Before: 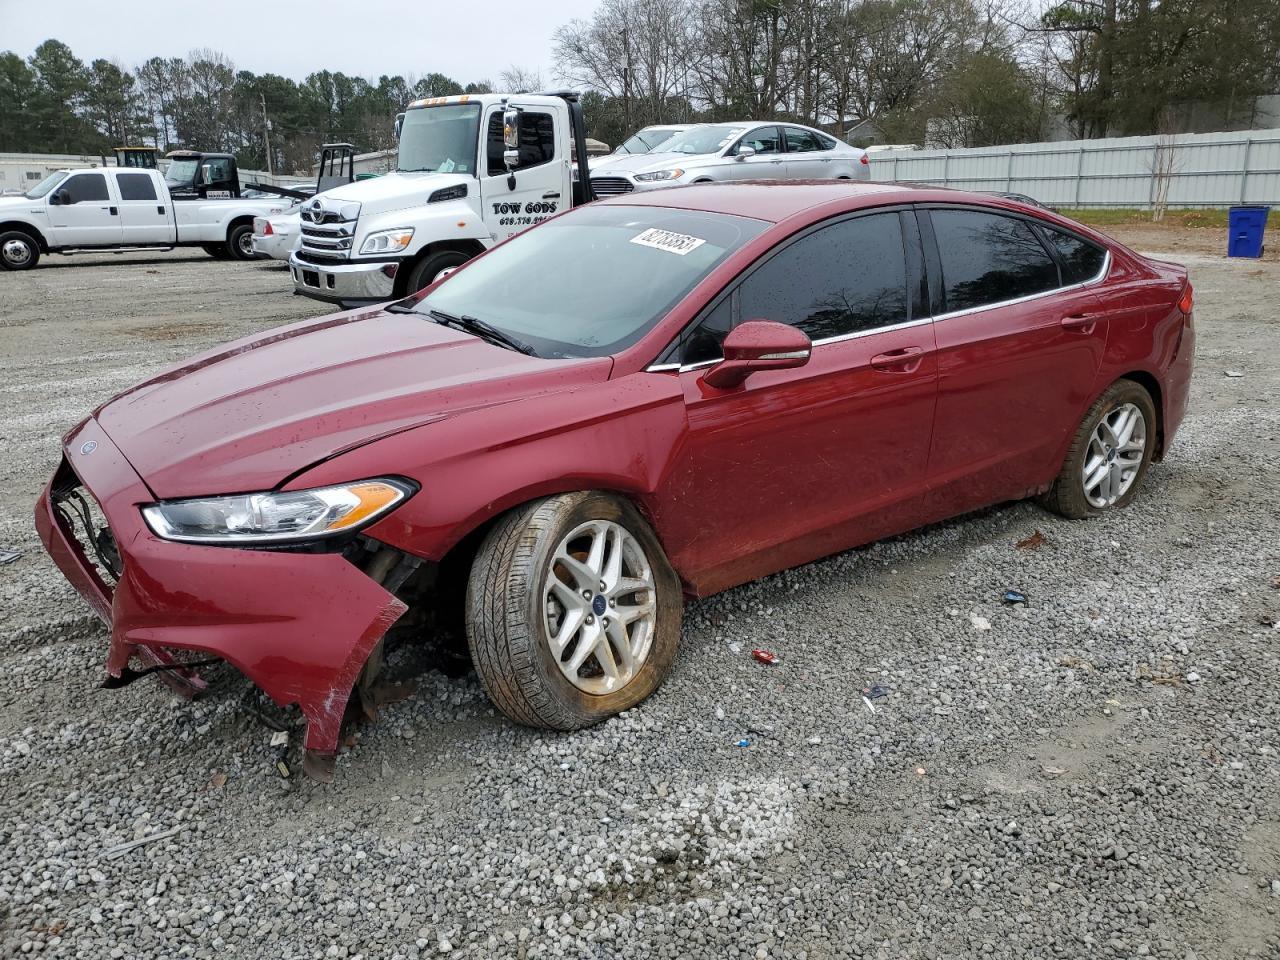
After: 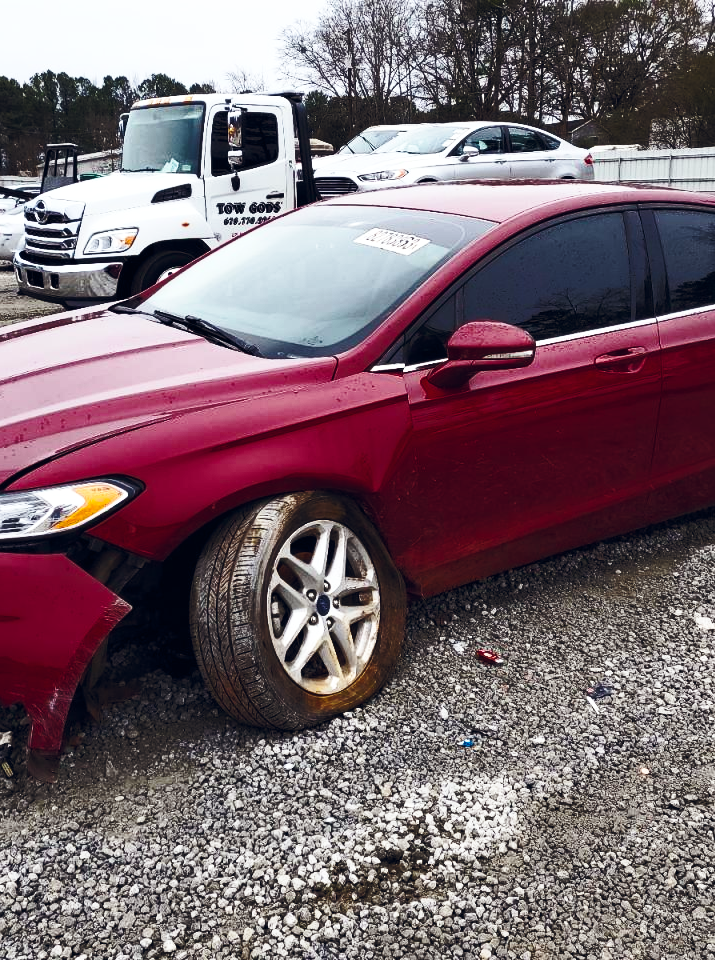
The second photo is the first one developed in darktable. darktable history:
crop: left 21.58%, right 22.486%
base curve: curves: ch0 [(0, 0) (0.032, 0.037) (0.105, 0.228) (0.435, 0.76) (0.856, 0.983) (1, 1)], preserve colors none
color balance rgb: power › chroma 1.033%, power › hue 26.98°, global offset › luminance 0.383%, global offset › chroma 0.212%, global offset › hue 255.58°, perceptual saturation grading › global saturation 30.828%, perceptual brilliance grading › highlights 1.867%, perceptual brilliance grading › mid-tones -49.961%, perceptual brilliance grading › shadows -50.312%, global vibrance 20%
